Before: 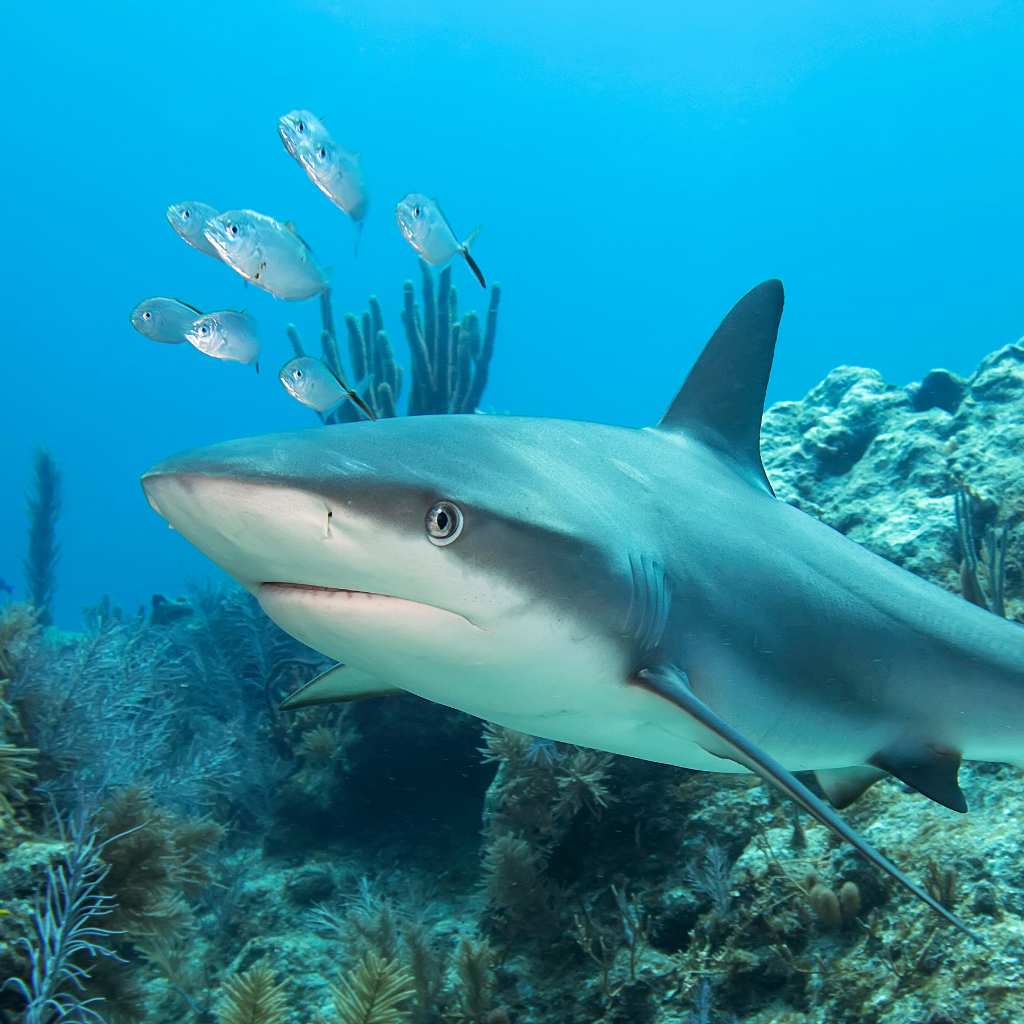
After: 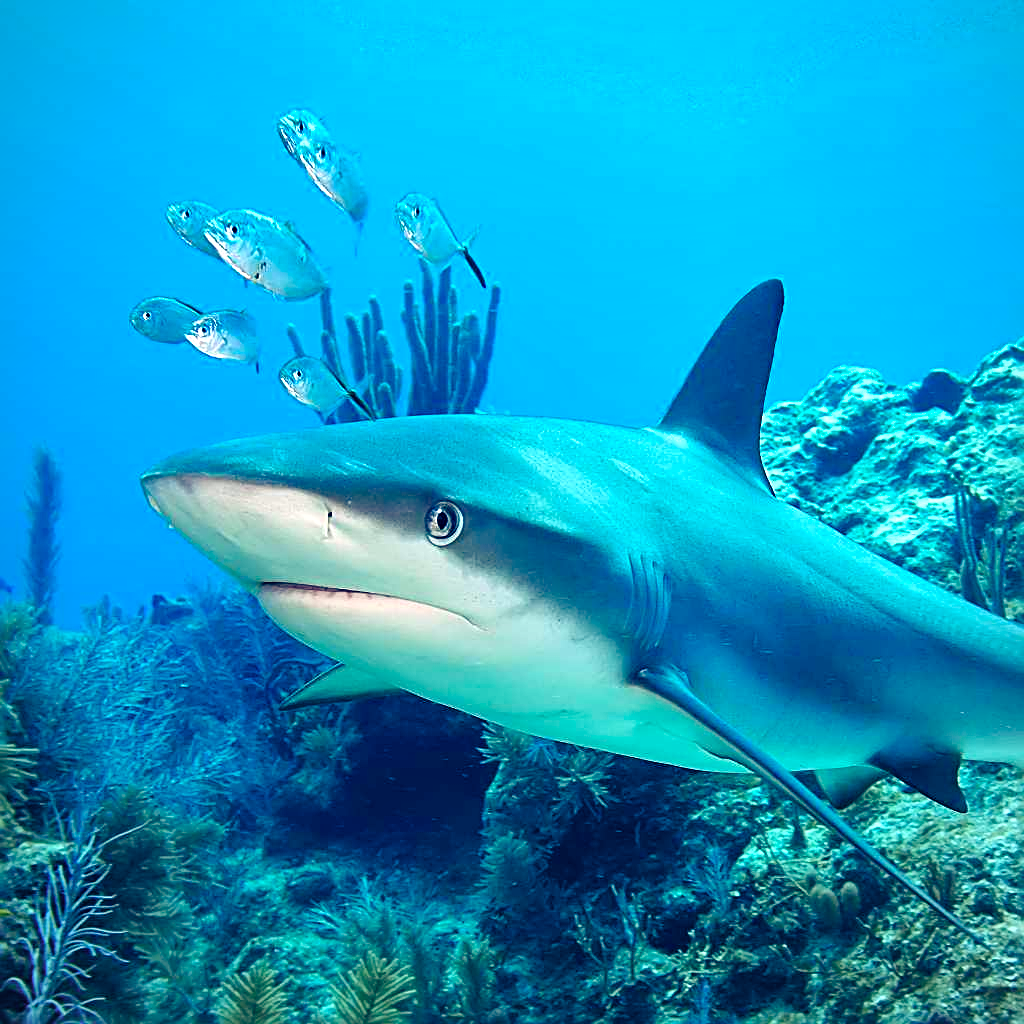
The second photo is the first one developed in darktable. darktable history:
color balance rgb: shadows lift › luminance -40.986%, shadows lift › chroma 14.033%, shadows lift › hue 258.24°, global offset › luminance 0.402%, global offset › chroma 0.212%, global offset › hue 255.1°, perceptual saturation grading › global saturation 20%, perceptual saturation grading › highlights -25.518%, perceptual saturation grading › shadows 25.745%, global vibrance 50.565%
local contrast: mode bilateral grid, contrast 10, coarseness 24, detail 110%, midtone range 0.2
exposure: black level correction 0, exposure 0.394 EV, compensate highlight preservation false
vignetting: fall-off radius 93.02%
sharpen: radius 2.53, amount 0.627
color zones: curves: ch1 [(0.113, 0.438) (0.75, 0.5)]; ch2 [(0.12, 0.526) (0.75, 0.5)]
shadows and highlights: shadows 39.48, highlights -52.6, low approximation 0.01, soften with gaussian
